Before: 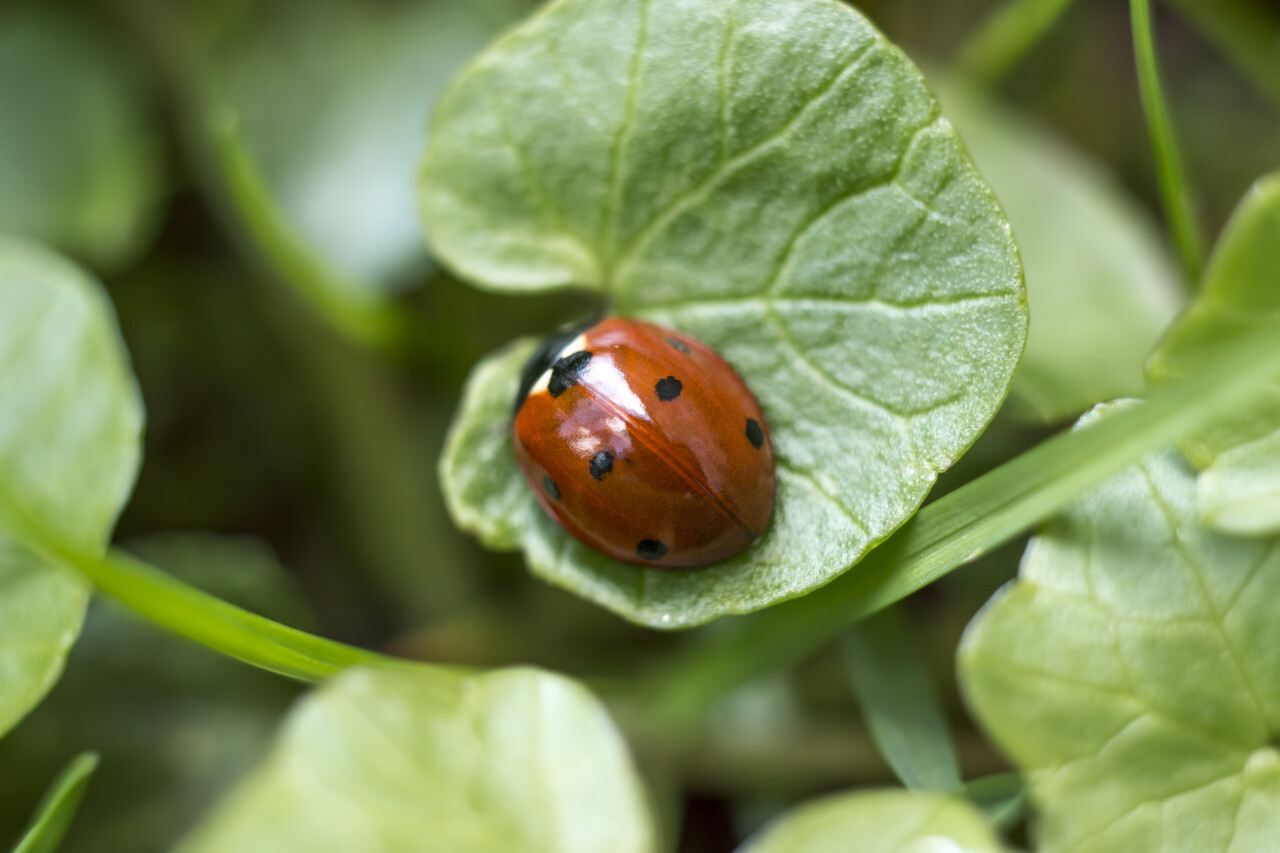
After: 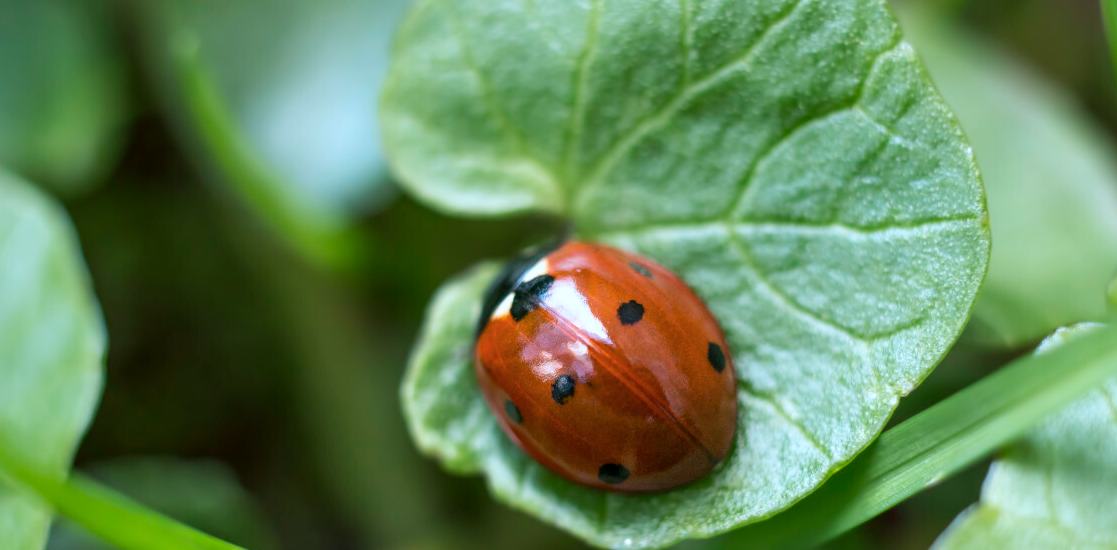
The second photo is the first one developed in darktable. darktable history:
crop: left 3.015%, top 8.969%, right 9.647%, bottom 26.457%
color calibration: x 0.37, y 0.377, temperature 4289.93 K
